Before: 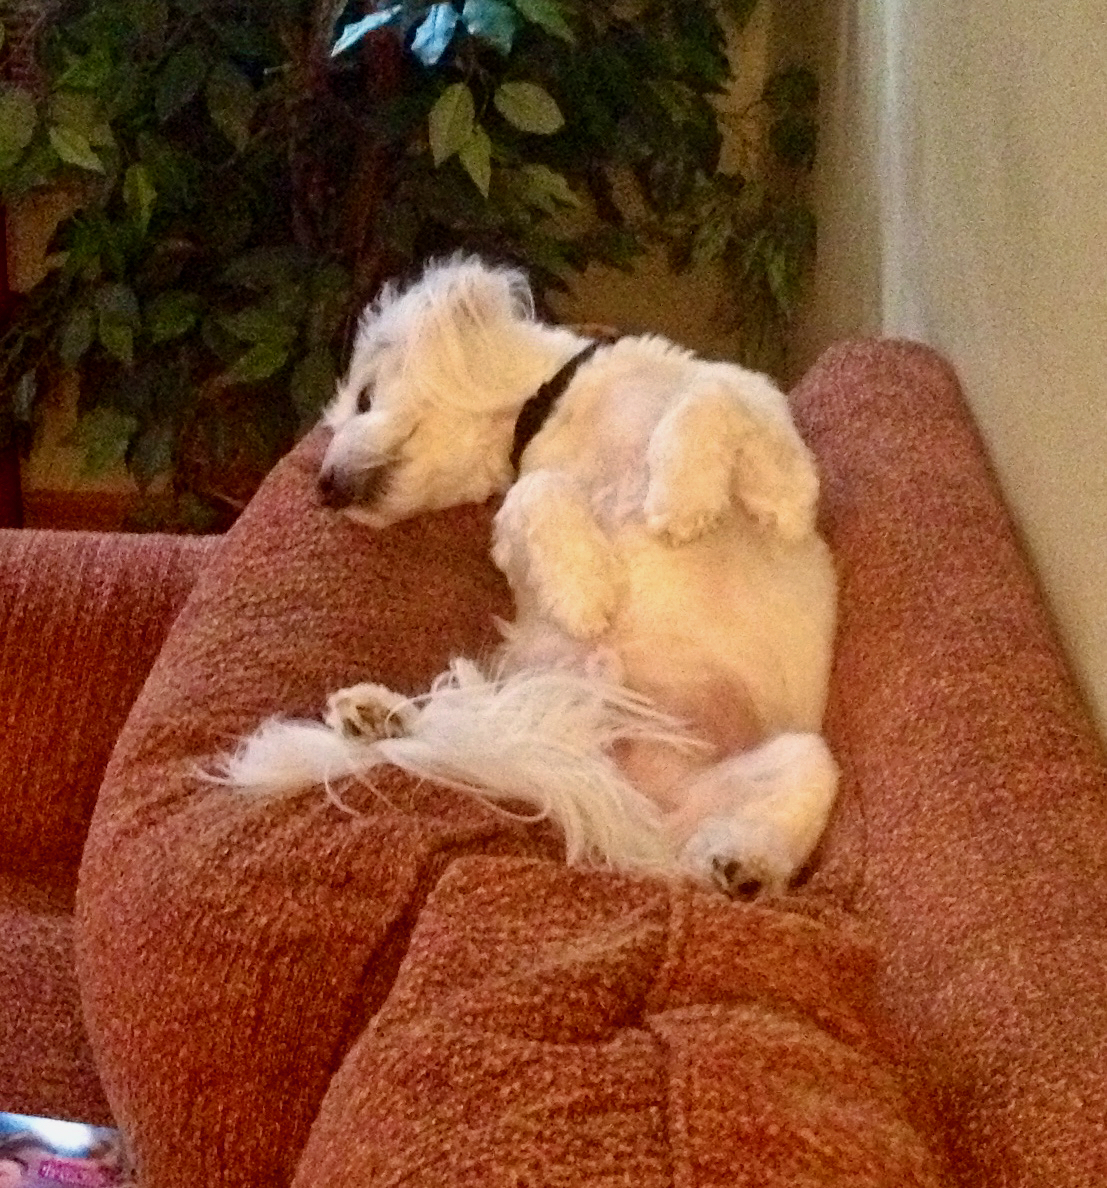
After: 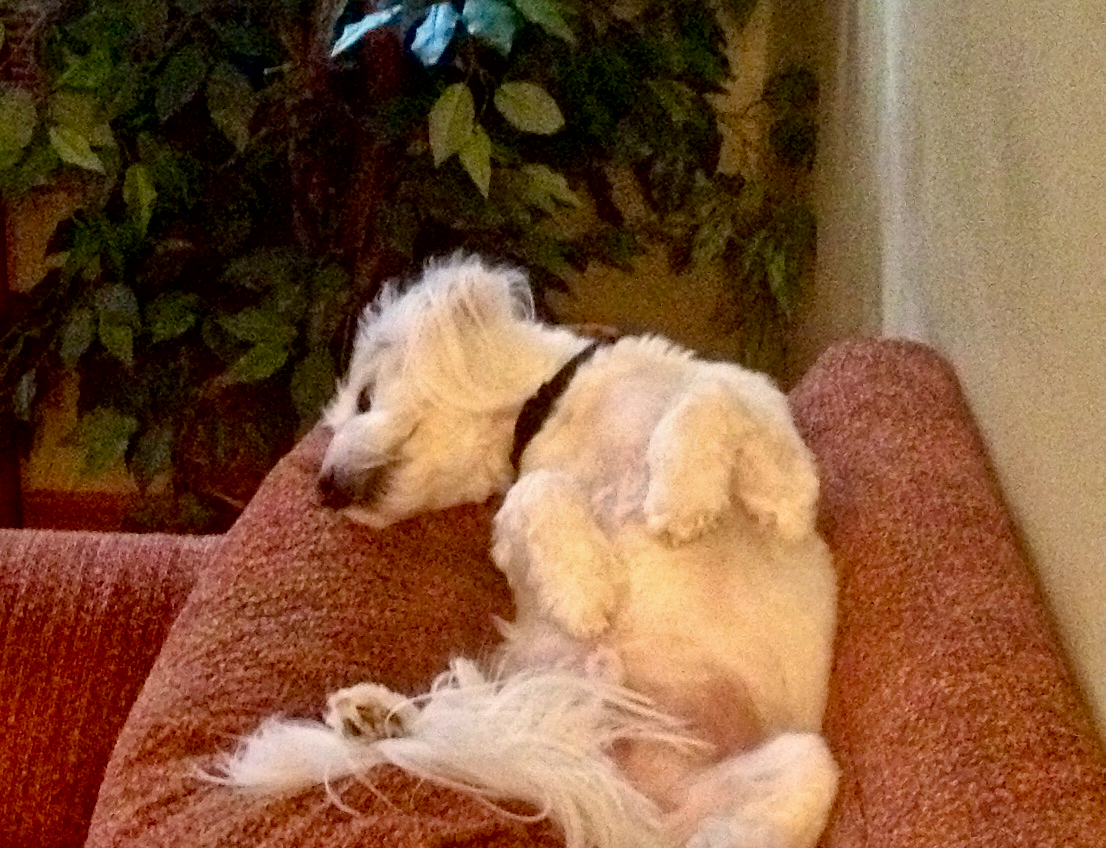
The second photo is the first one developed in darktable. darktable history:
crop: right 0%, bottom 28.541%
local contrast: mode bilateral grid, contrast 20, coarseness 51, detail 120%, midtone range 0.2
